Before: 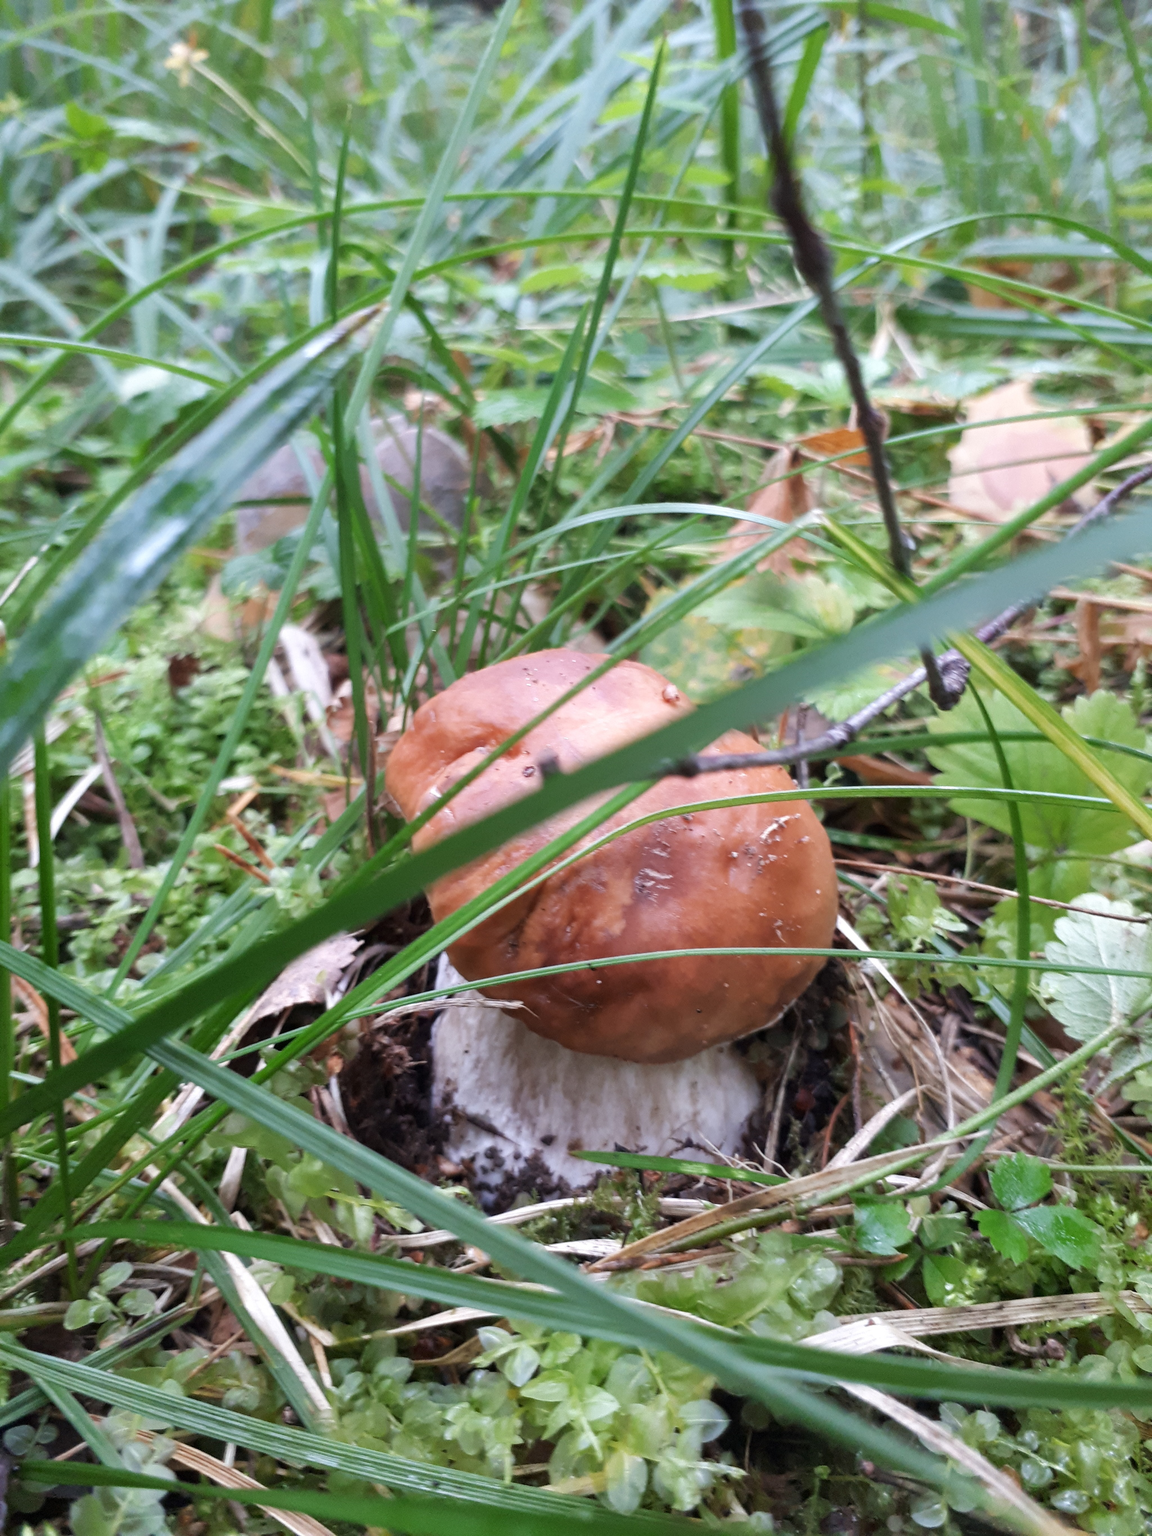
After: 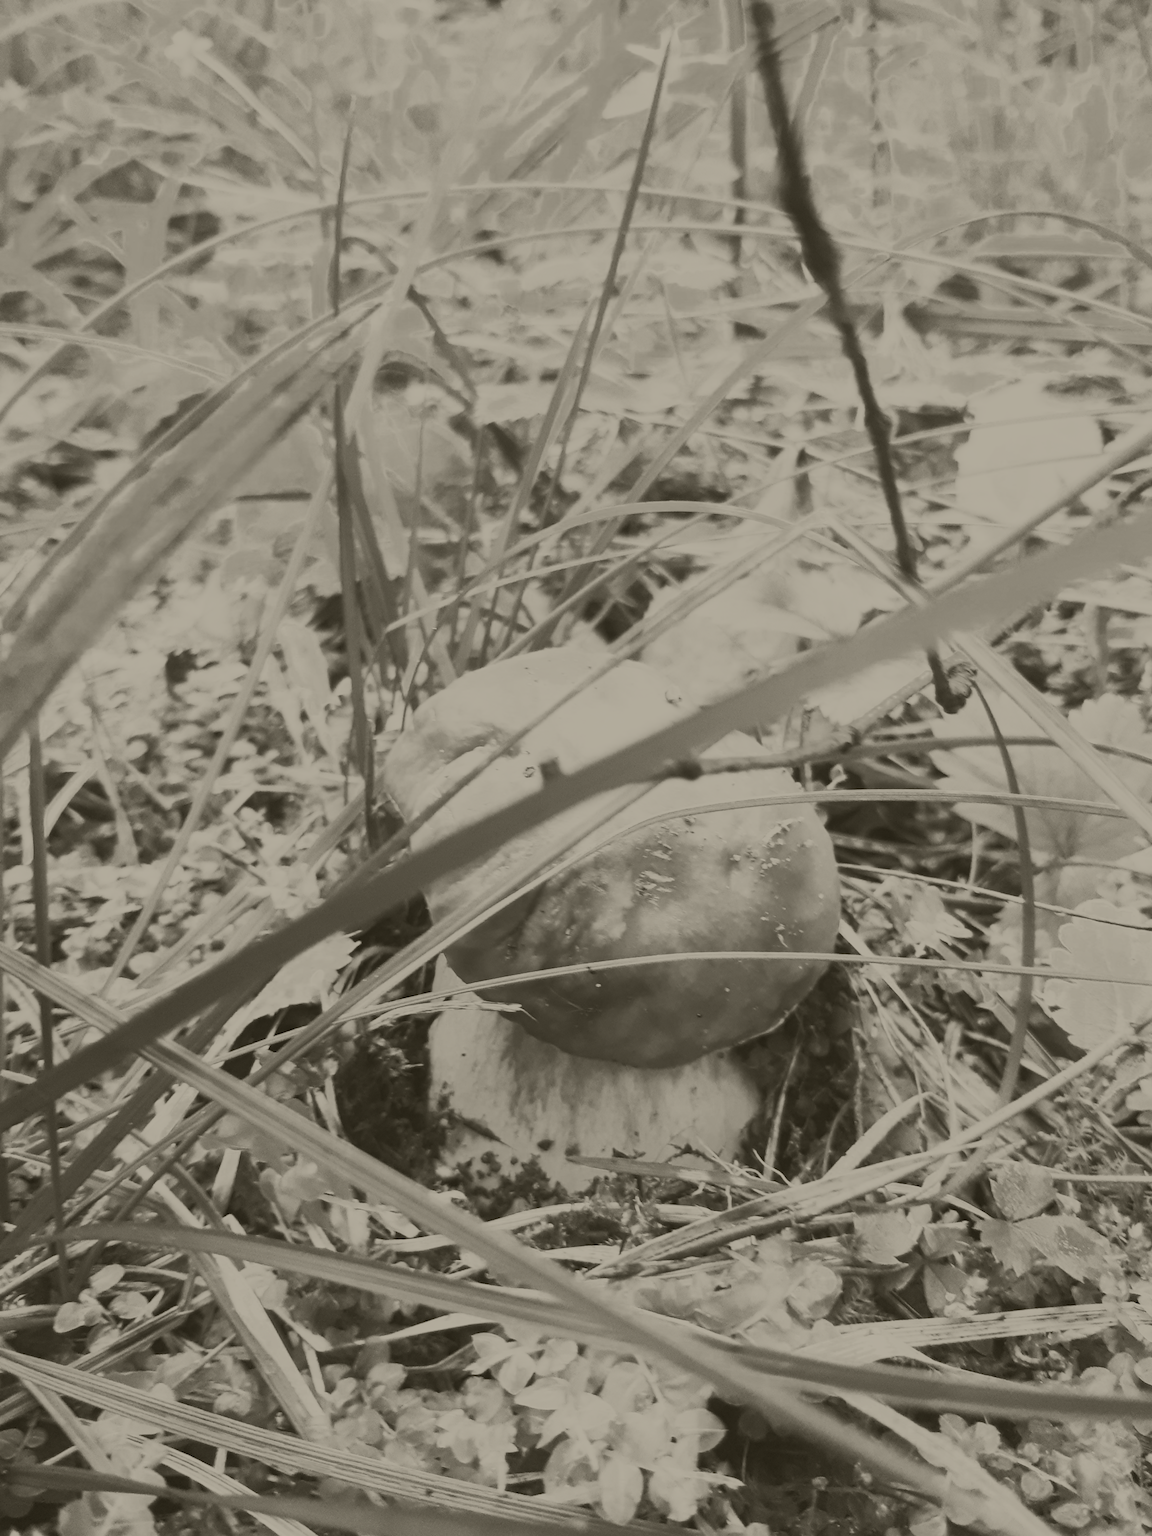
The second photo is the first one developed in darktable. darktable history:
color zones: curves: ch0 [(0, 0.497) (0.143, 0.5) (0.286, 0.5) (0.429, 0.483) (0.571, 0.116) (0.714, -0.006) (0.857, 0.28) (1, 0.497)]
colorize: hue 41.44°, saturation 22%, source mix 60%, lightness 10.61%
color balance rgb: shadows fall-off 101%, linear chroma grading › mid-tones 7.63%, perceptual saturation grading › mid-tones 11.68%, mask middle-gray fulcrum 22.45%, global vibrance 10.11%, saturation formula JzAzBz (2021)
contrast brightness saturation: contrast 0.57, brightness 0.57, saturation -0.34
crop and rotate: angle -0.5°
